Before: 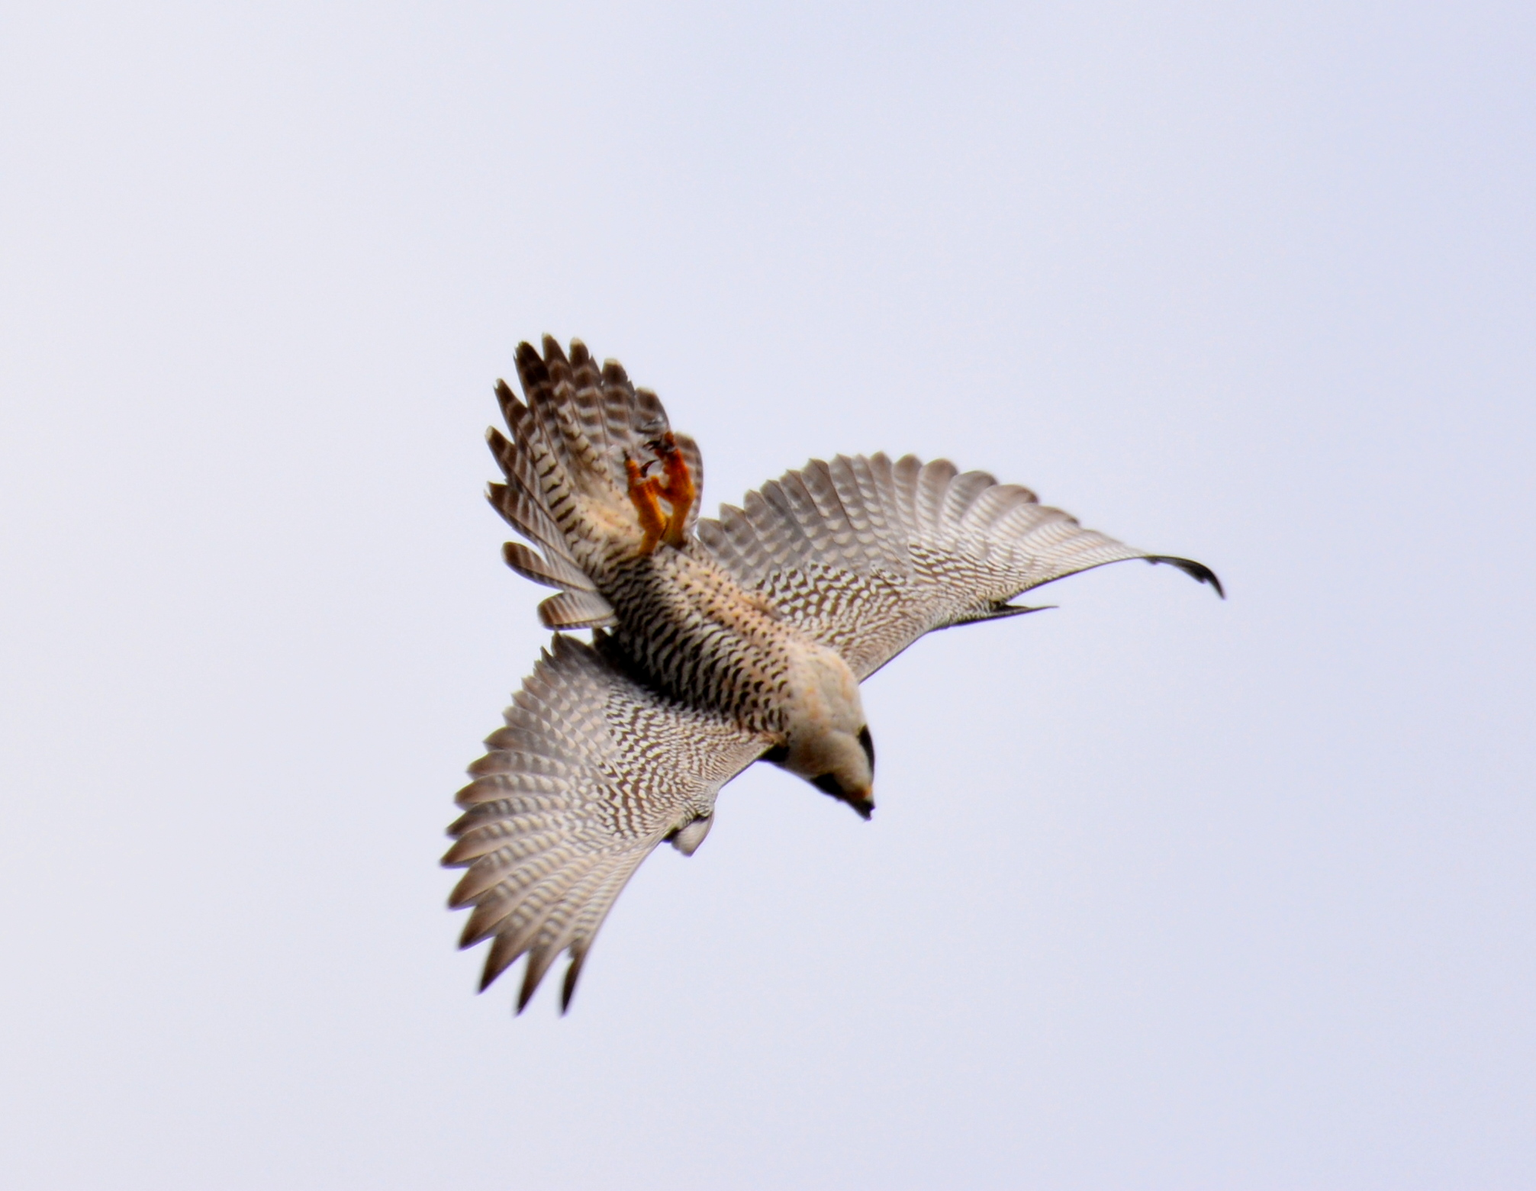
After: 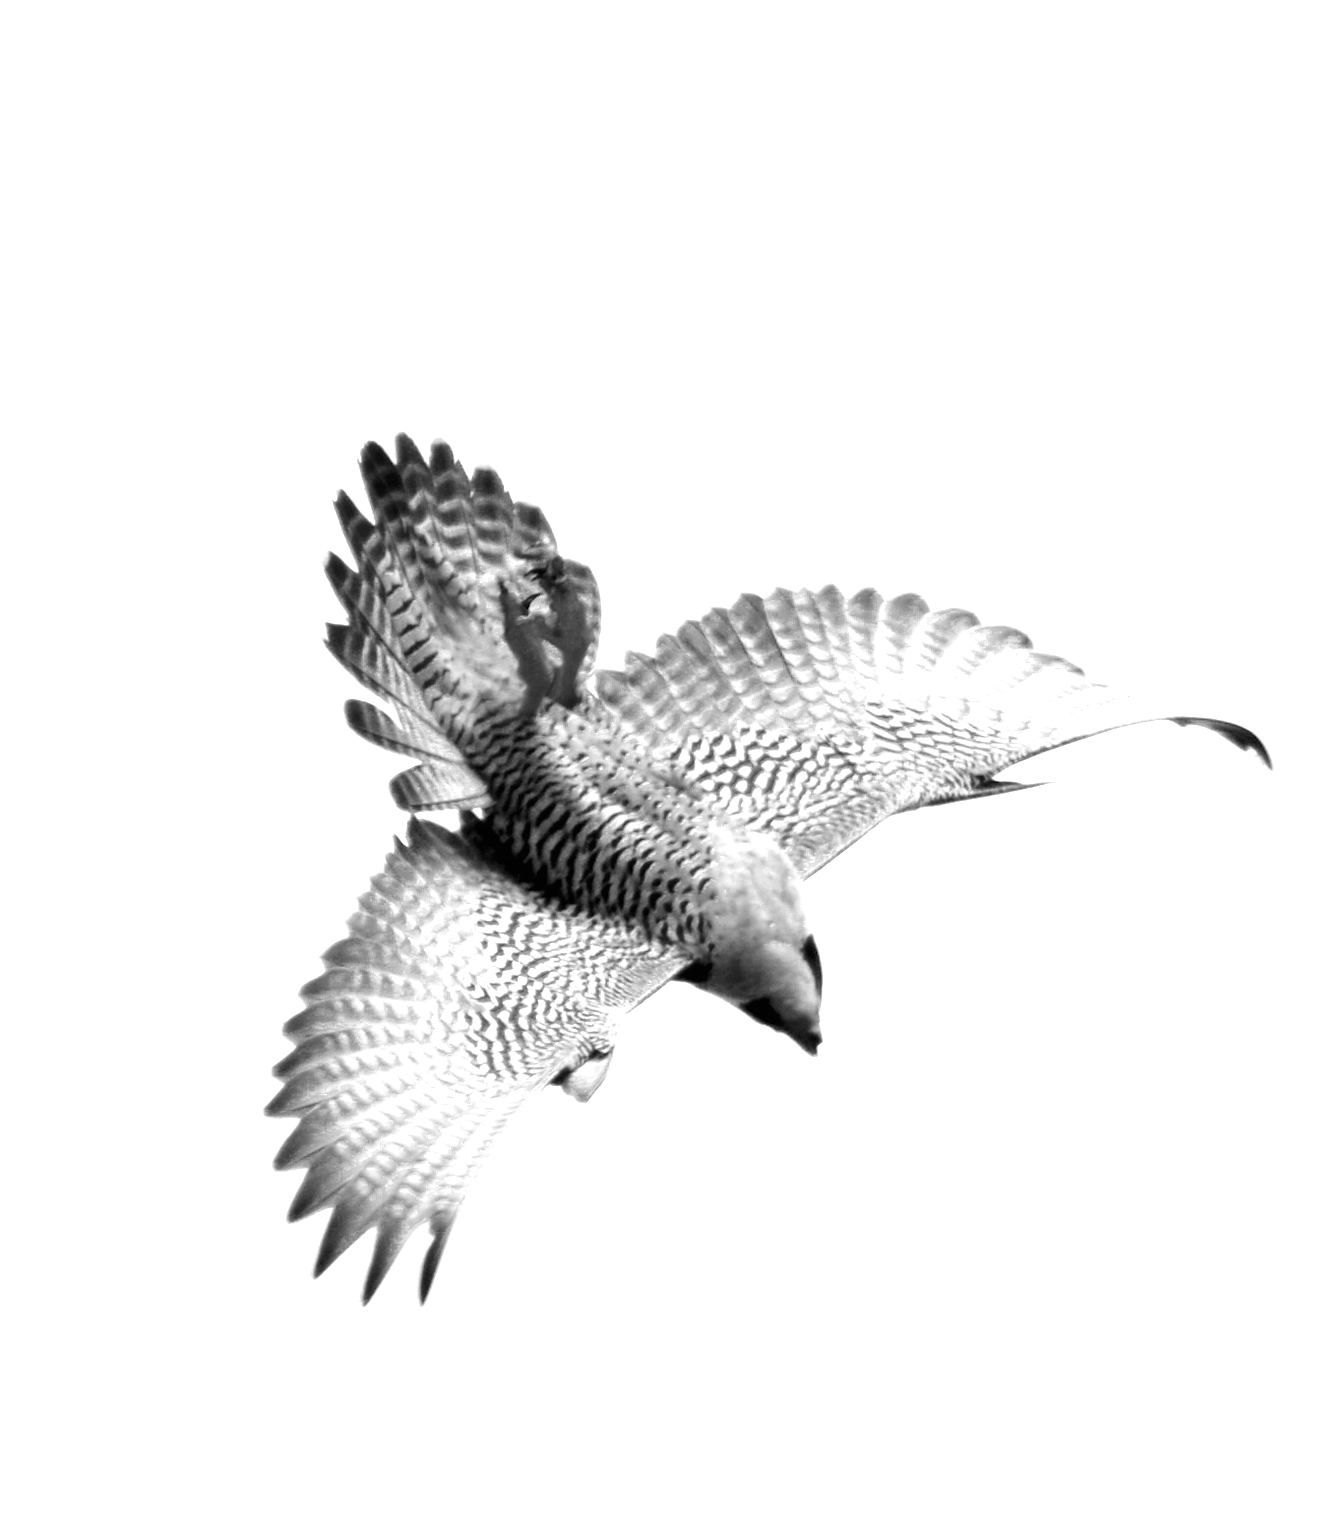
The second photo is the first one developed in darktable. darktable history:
exposure: black level correction 0, exposure 1.379 EV, compensate exposure bias true, compensate highlight preservation false
crop: left 15.419%, right 17.914%
color zones: curves: ch0 [(0.002, 0.589) (0.107, 0.484) (0.146, 0.249) (0.217, 0.352) (0.309, 0.525) (0.39, 0.404) (0.455, 0.169) (0.597, 0.055) (0.724, 0.212) (0.775, 0.691) (0.869, 0.571) (1, 0.587)]; ch1 [(0, 0) (0.143, 0) (0.286, 0) (0.429, 0) (0.571, 0) (0.714, 0) (0.857, 0)]
